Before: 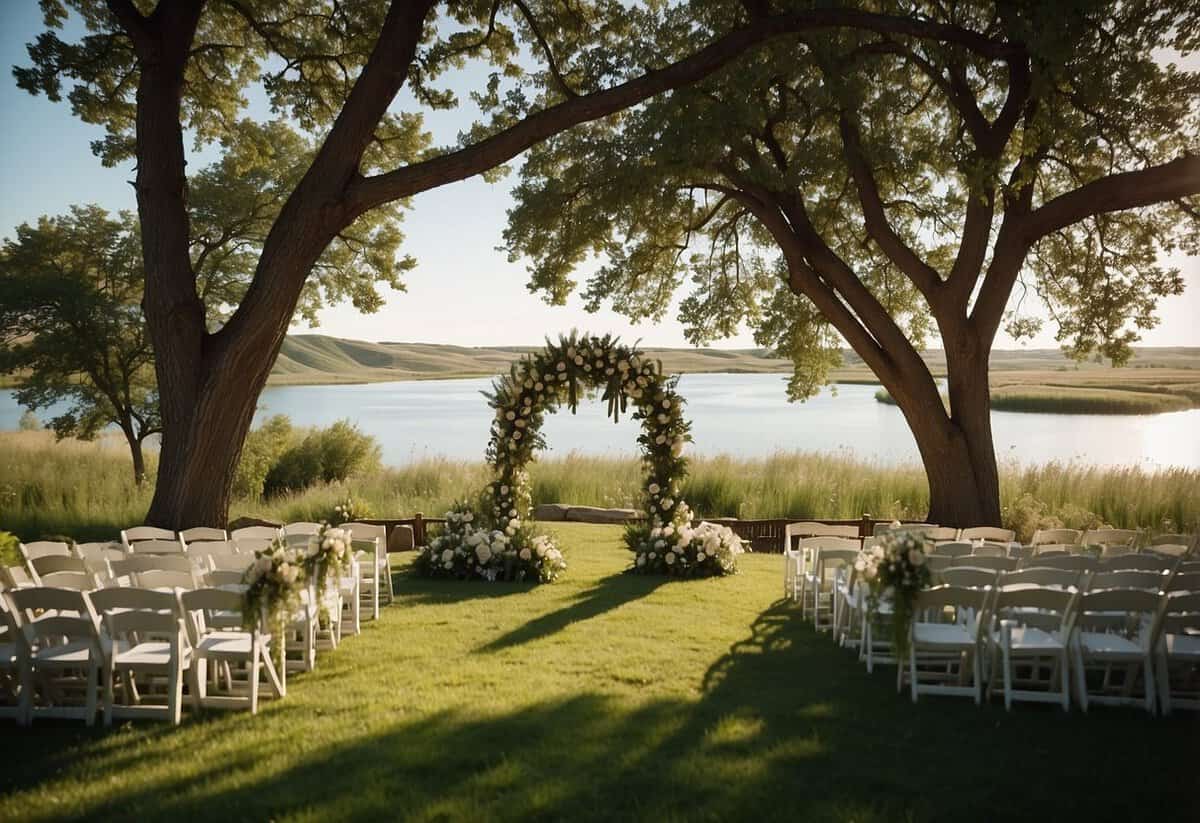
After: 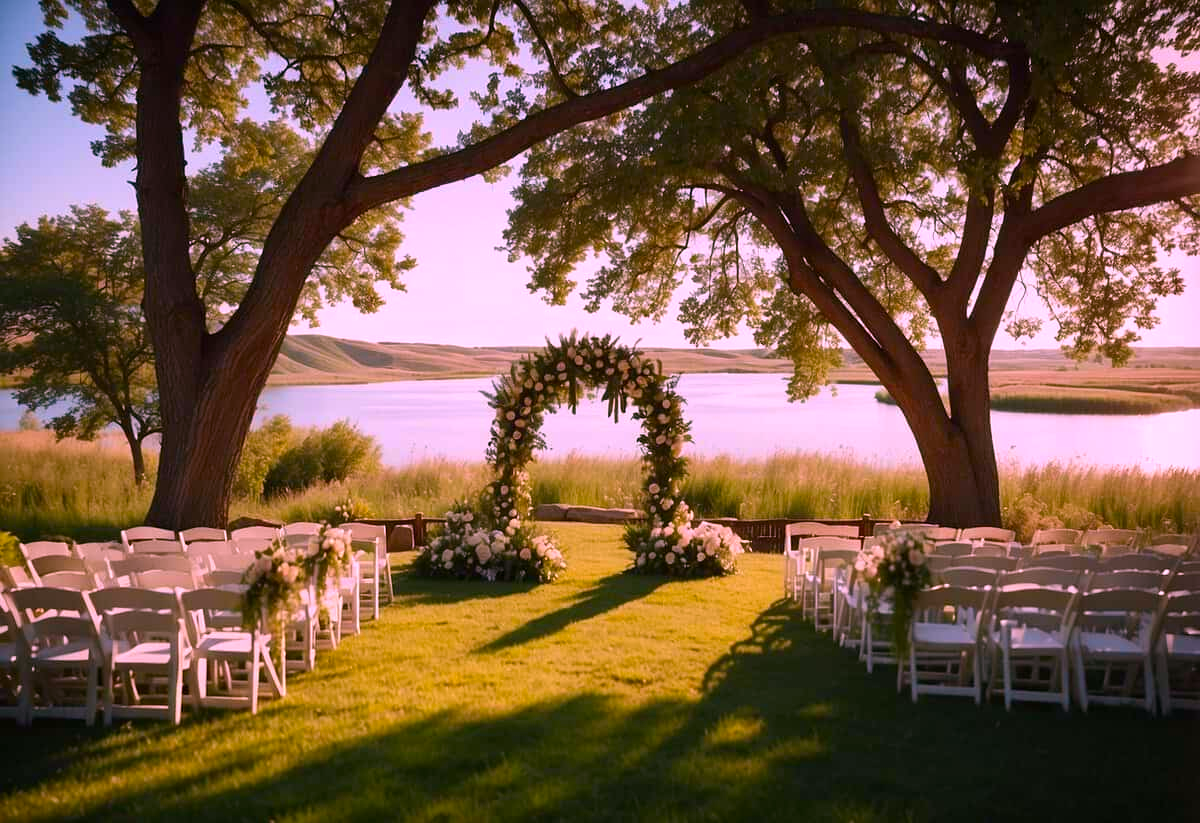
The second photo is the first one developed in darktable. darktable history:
color correction: highlights a* 19.12, highlights b* -12.08, saturation 1.64
